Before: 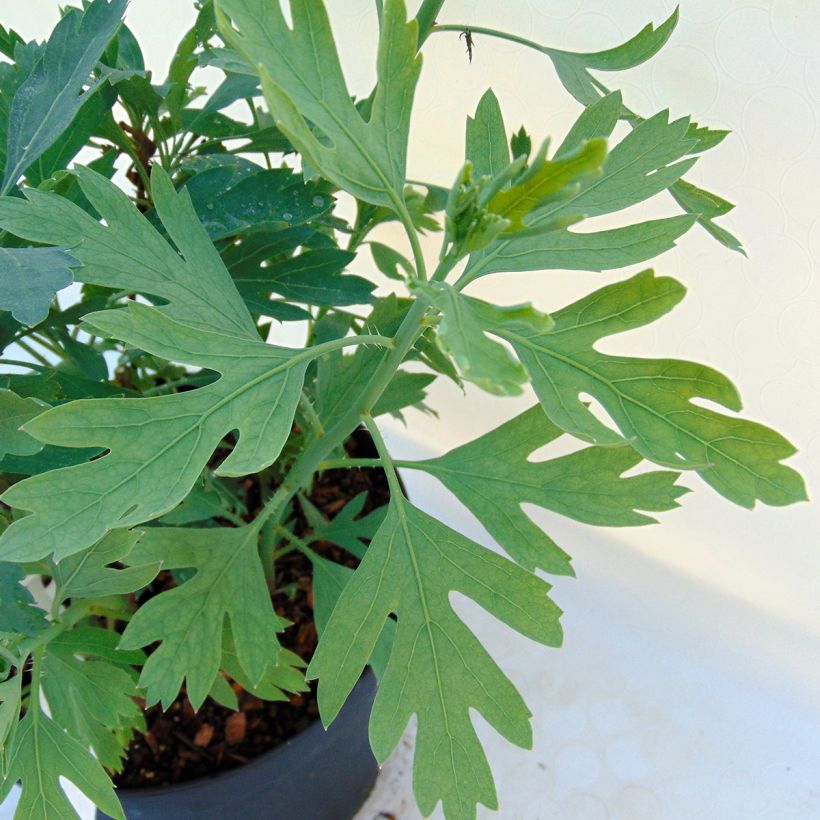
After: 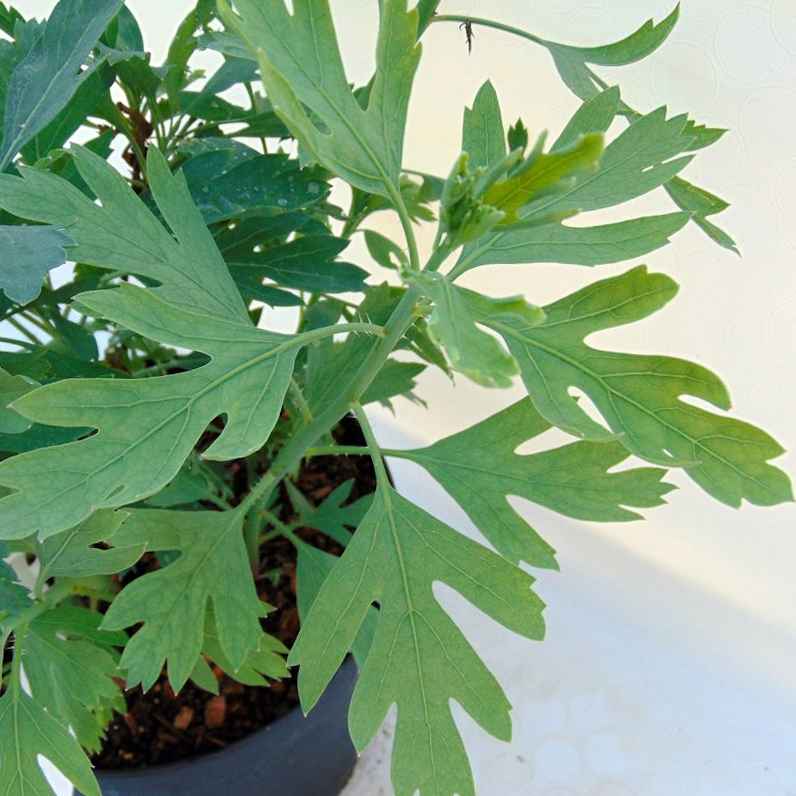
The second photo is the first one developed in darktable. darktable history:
crop and rotate: angle -1.69°
tone equalizer: on, module defaults
